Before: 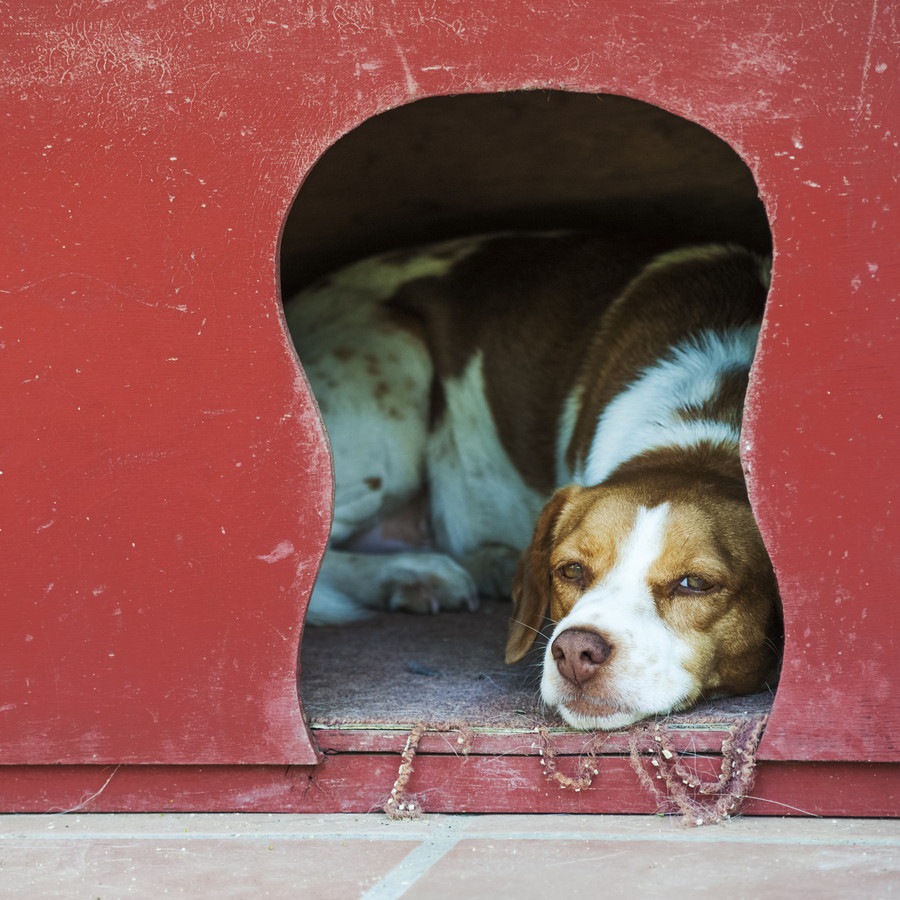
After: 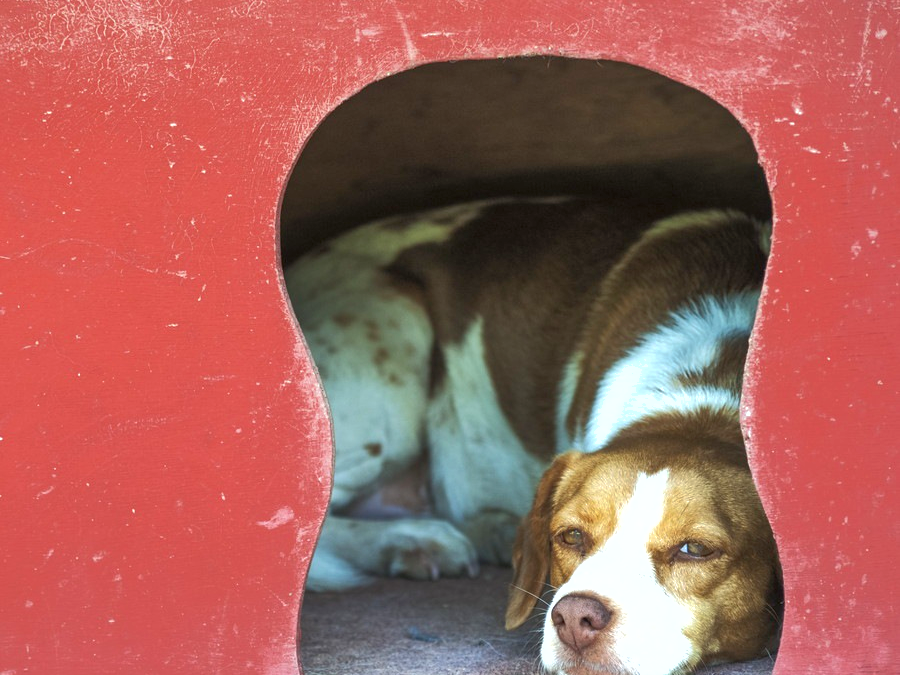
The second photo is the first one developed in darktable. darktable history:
exposure: black level correction 0, exposure 0.7 EV, compensate exposure bias true, compensate highlight preservation false
crop: top 3.857%, bottom 21.132%
shadows and highlights: on, module defaults
